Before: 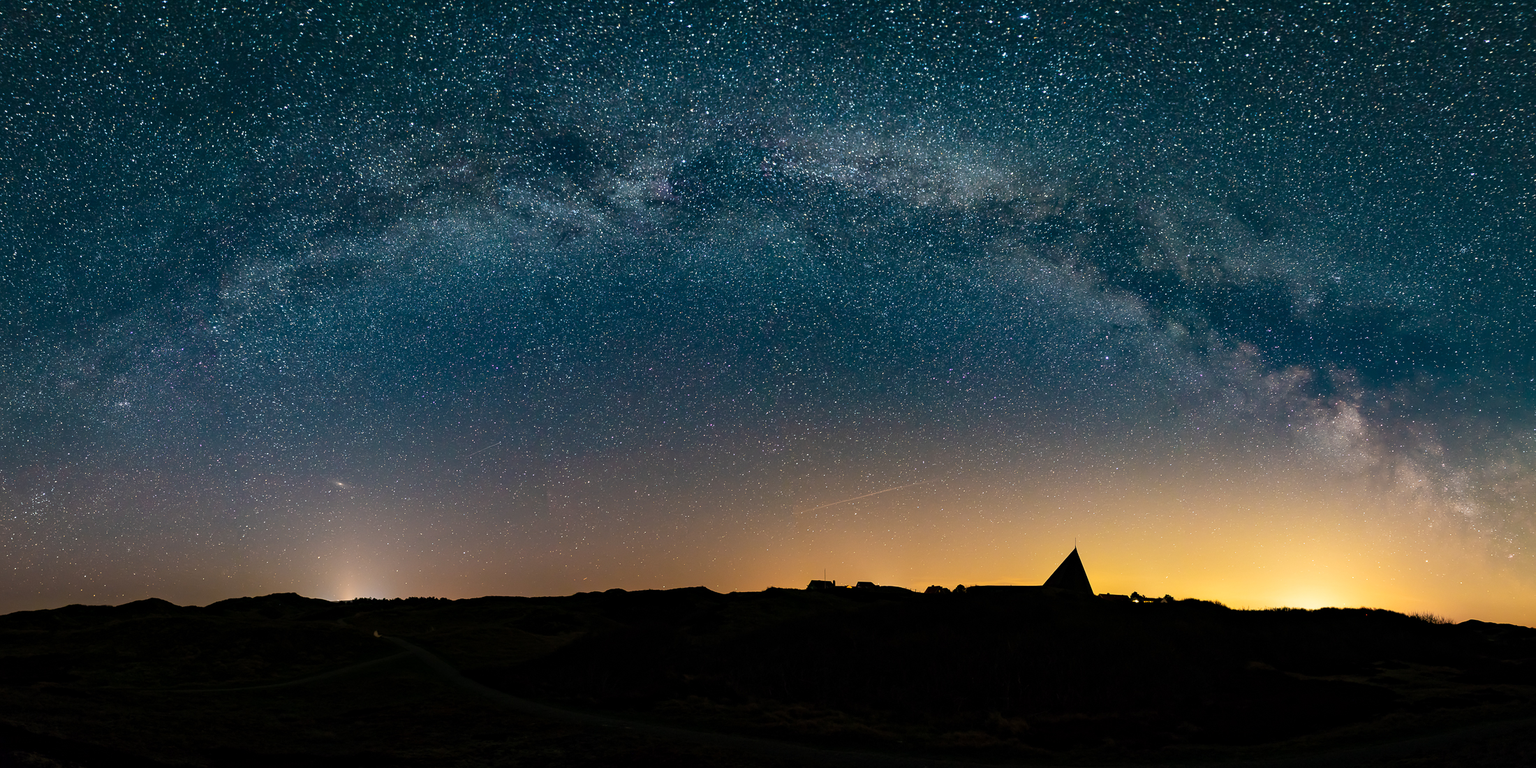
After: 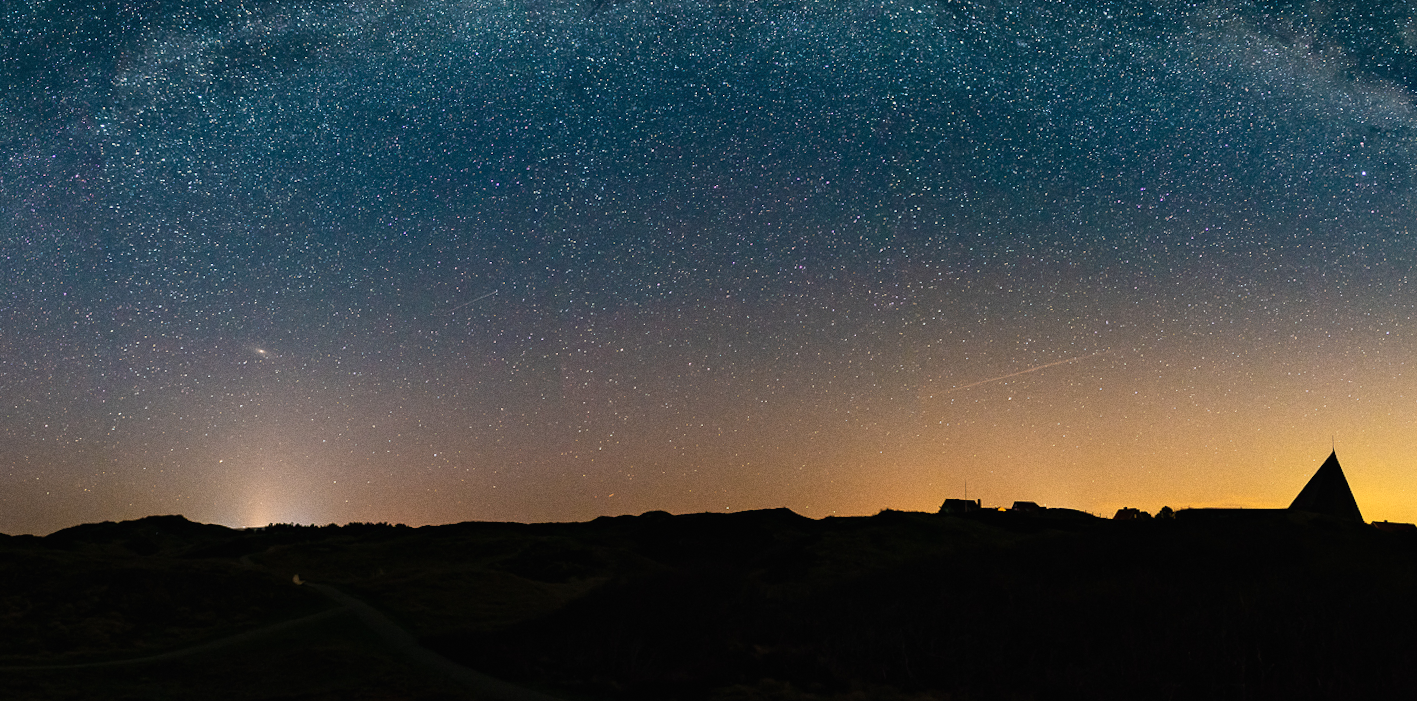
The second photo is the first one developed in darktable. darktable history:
exposure: black level correction -0.001, exposure 0.08 EV, compensate highlight preservation false
grain: coarseness 0.47 ISO
crop: left 6.488%, top 27.668%, right 24.183%, bottom 8.656%
rotate and perspective: rotation 0.215°, lens shift (vertical) -0.139, crop left 0.069, crop right 0.939, crop top 0.002, crop bottom 0.996
